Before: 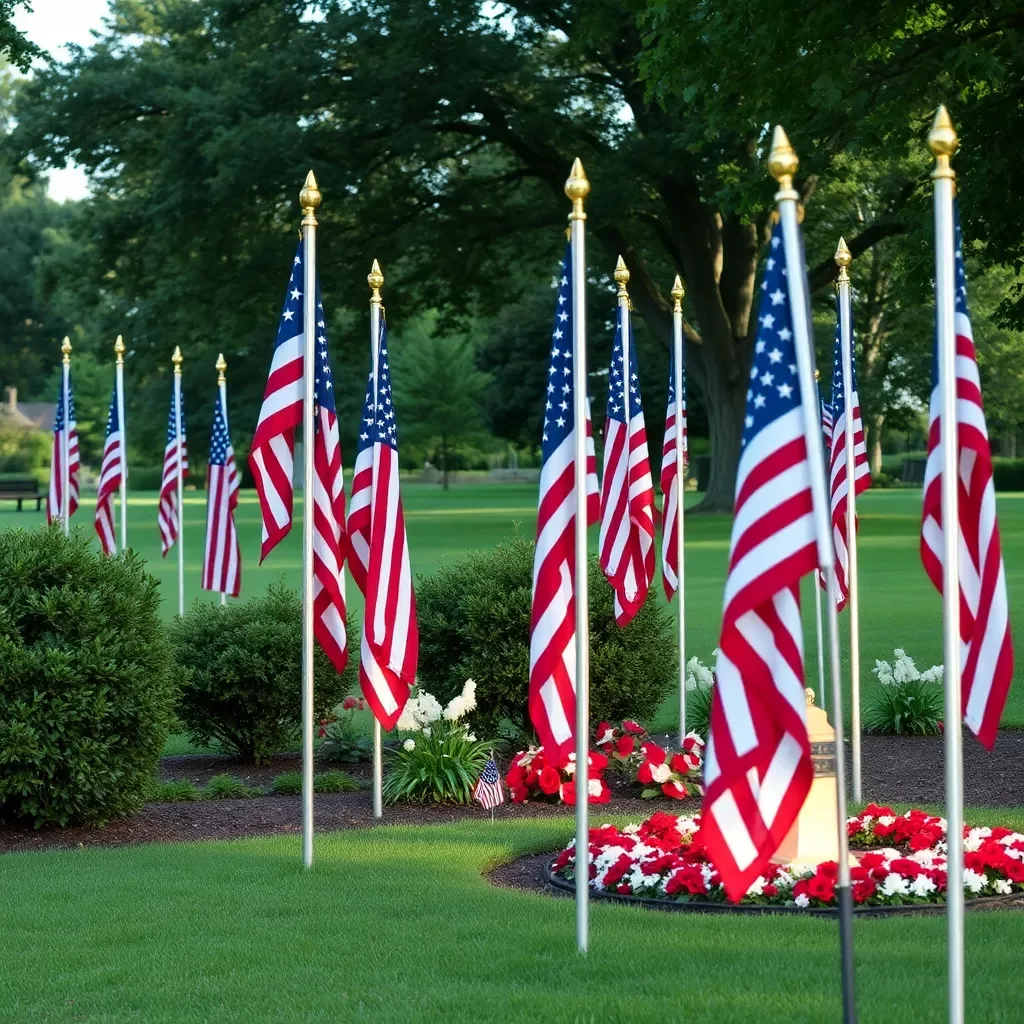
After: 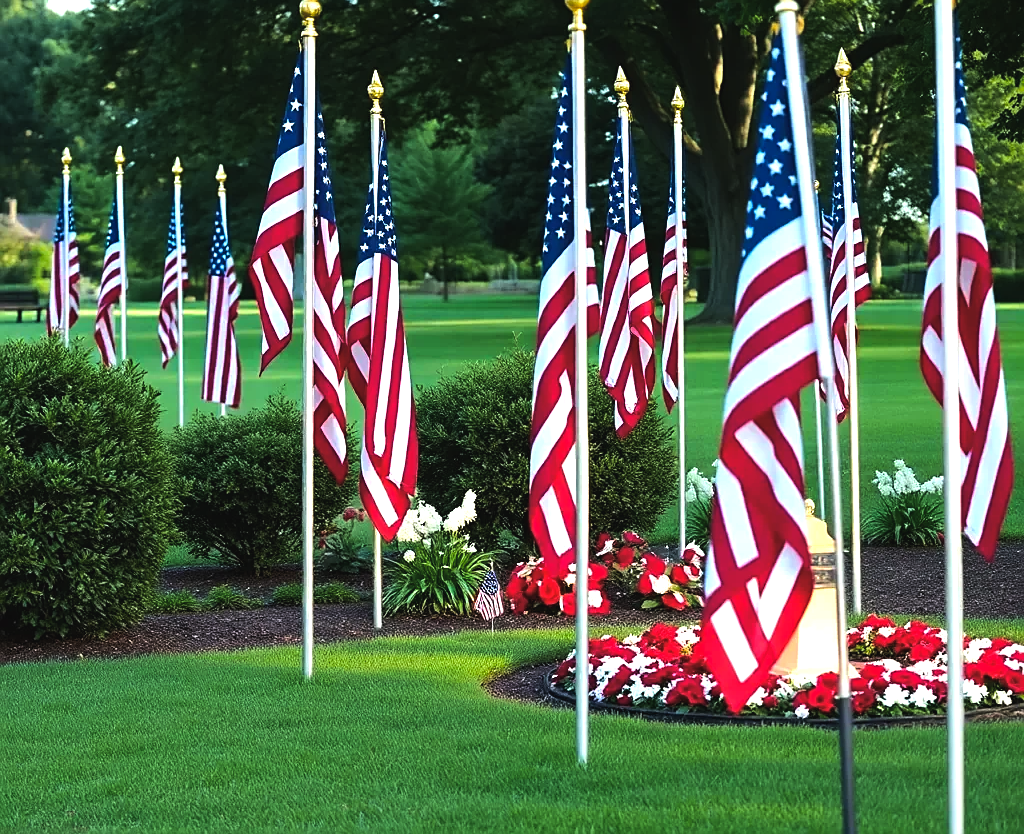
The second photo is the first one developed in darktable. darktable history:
color balance rgb: global offset › luminance 0.71%, perceptual saturation grading › global saturation -11.5%, perceptual brilliance grading › highlights 17.77%, perceptual brilliance grading › mid-tones 31.71%, perceptual brilliance grading › shadows -31.01%, global vibrance 50%
sharpen: on, module defaults
crop and rotate: top 18.507%
